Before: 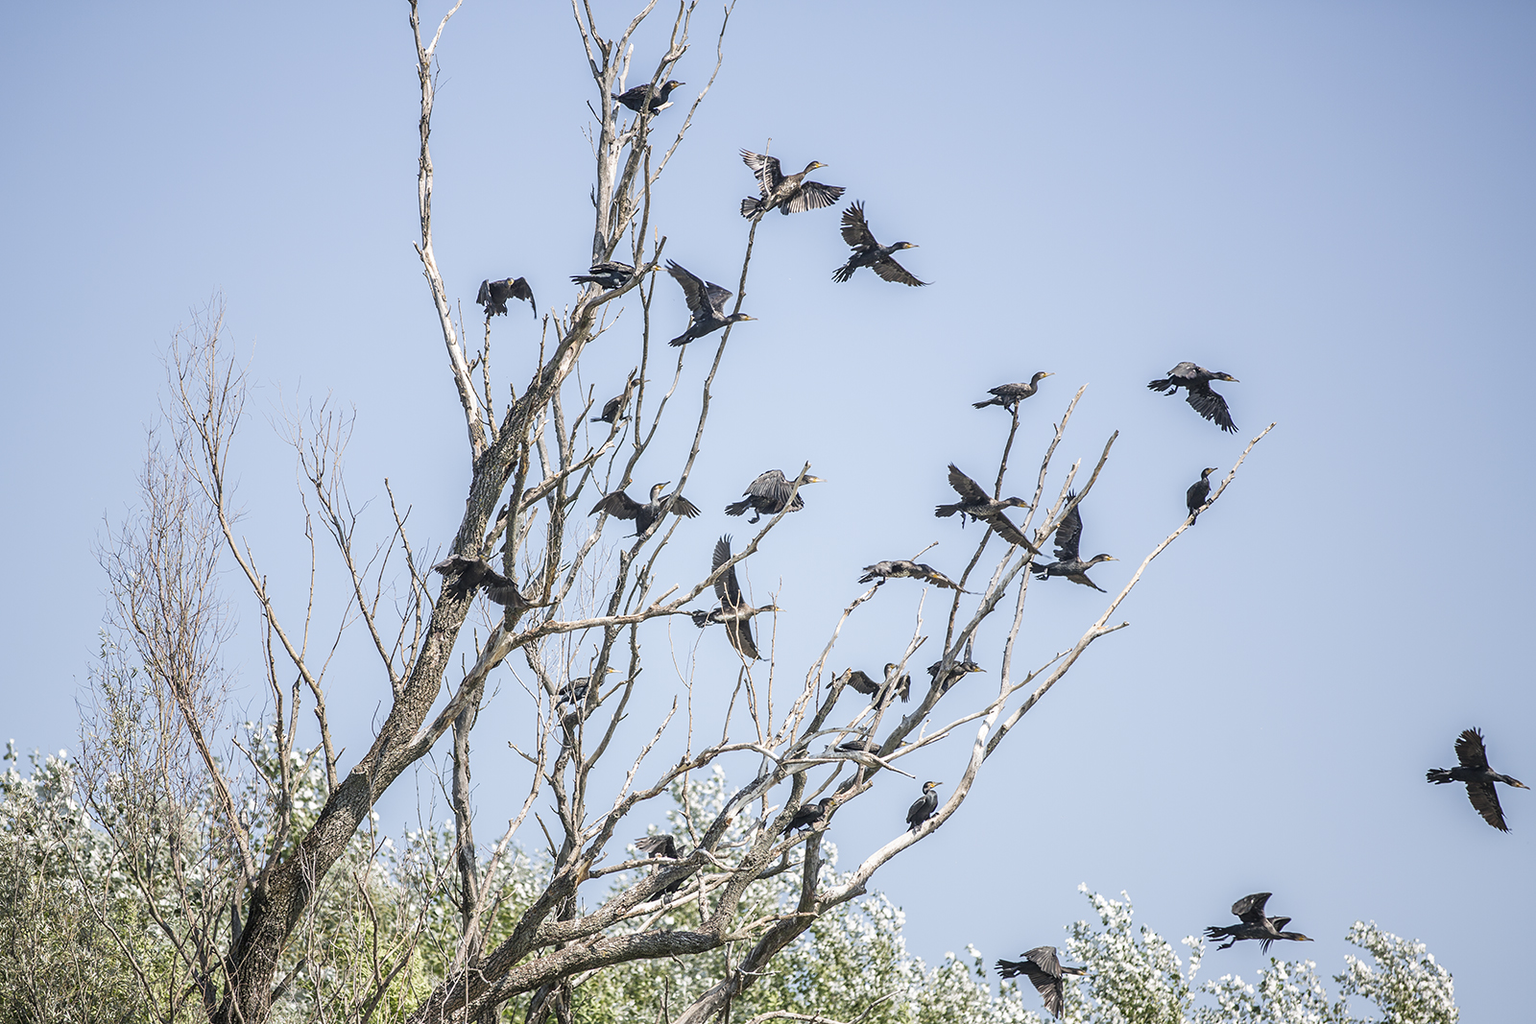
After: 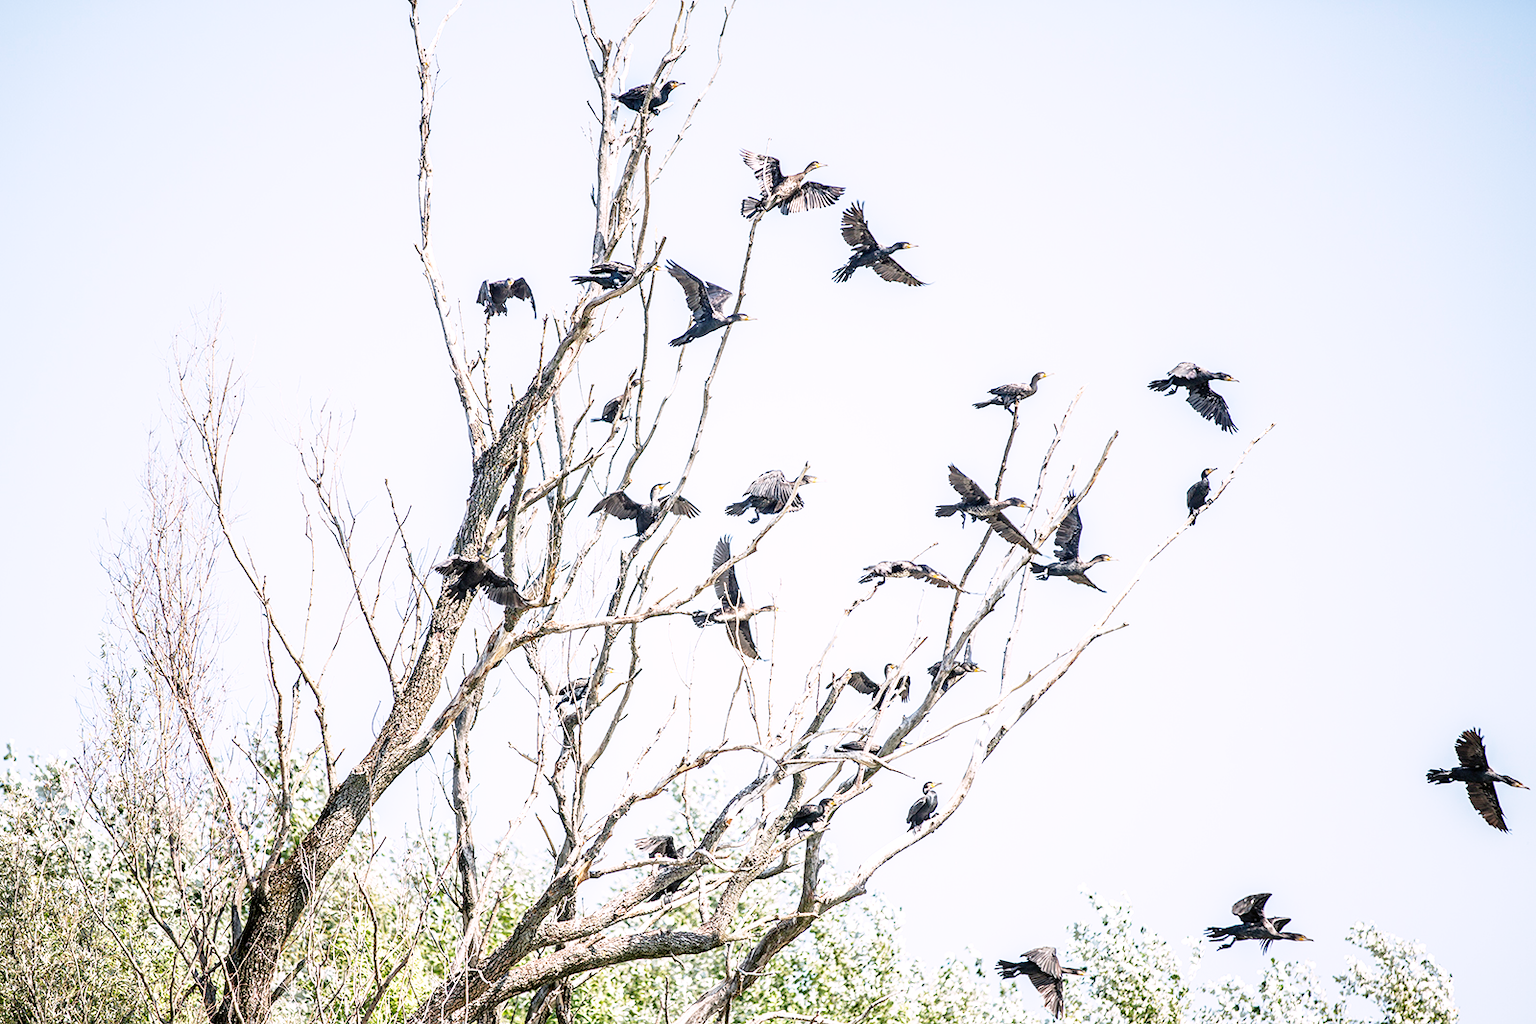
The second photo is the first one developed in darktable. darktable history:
color correction: highlights a* 3.12, highlights b* -1.55, shadows a* -0.101, shadows b* 2.52, saturation 0.98
base curve: curves: ch0 [(0, 0) (0.012, 0.01) (0.073, 0.168) (0.31, 0.711) (0.645, 0.957) (1, 1)], preserve colors none
local contrast: highlights 100%, shadows 100%, detail 120%, midtone range 0.2
